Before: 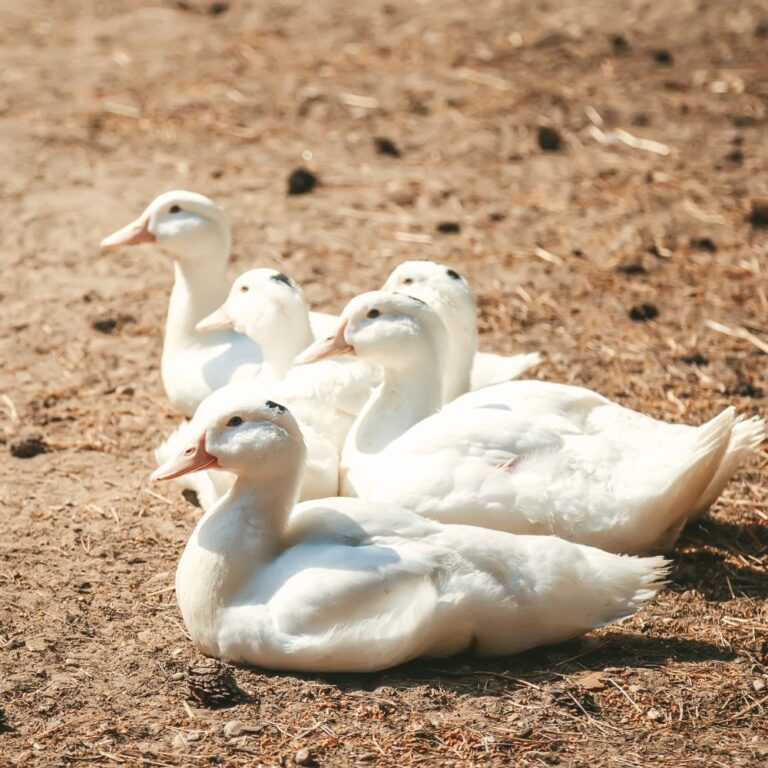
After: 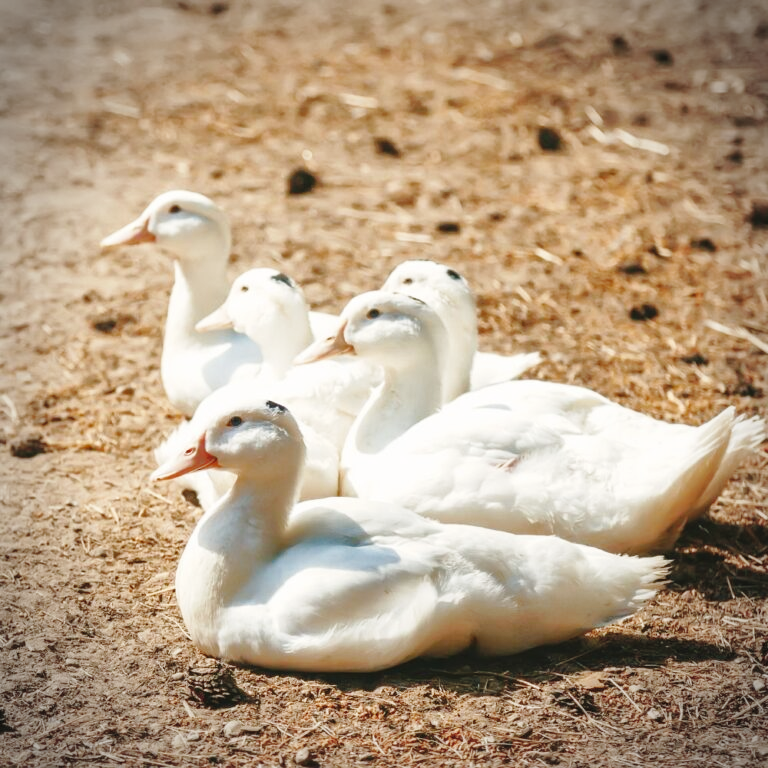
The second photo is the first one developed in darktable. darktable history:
shadows and highlights: on, module defaults
base curve: curves: ch0 [(0, 0) (0.036, 0.025) (0.121, 0.166) (0.206, 0.329) (0.605, 0.79) (1, 1)], preserve colors none
vignetting: on, module defaults
